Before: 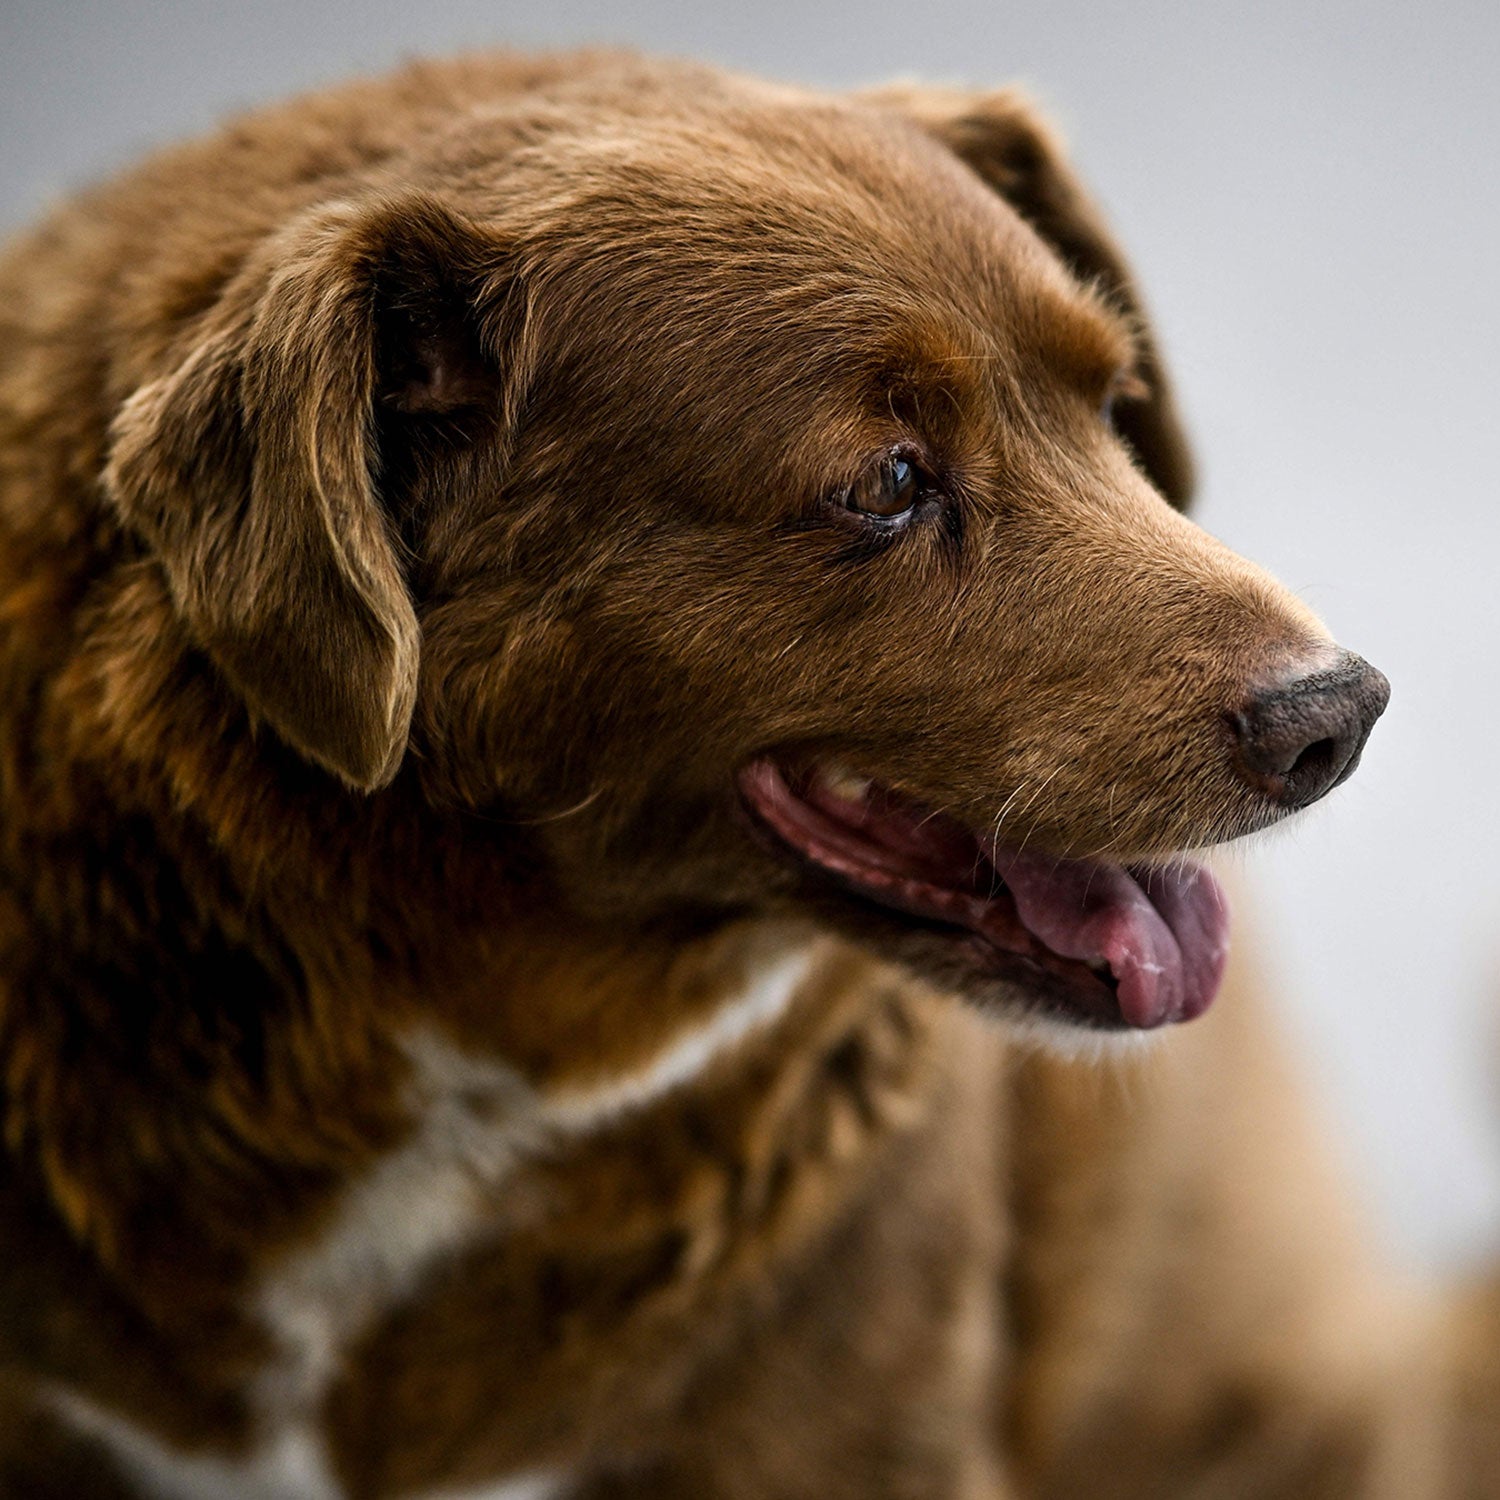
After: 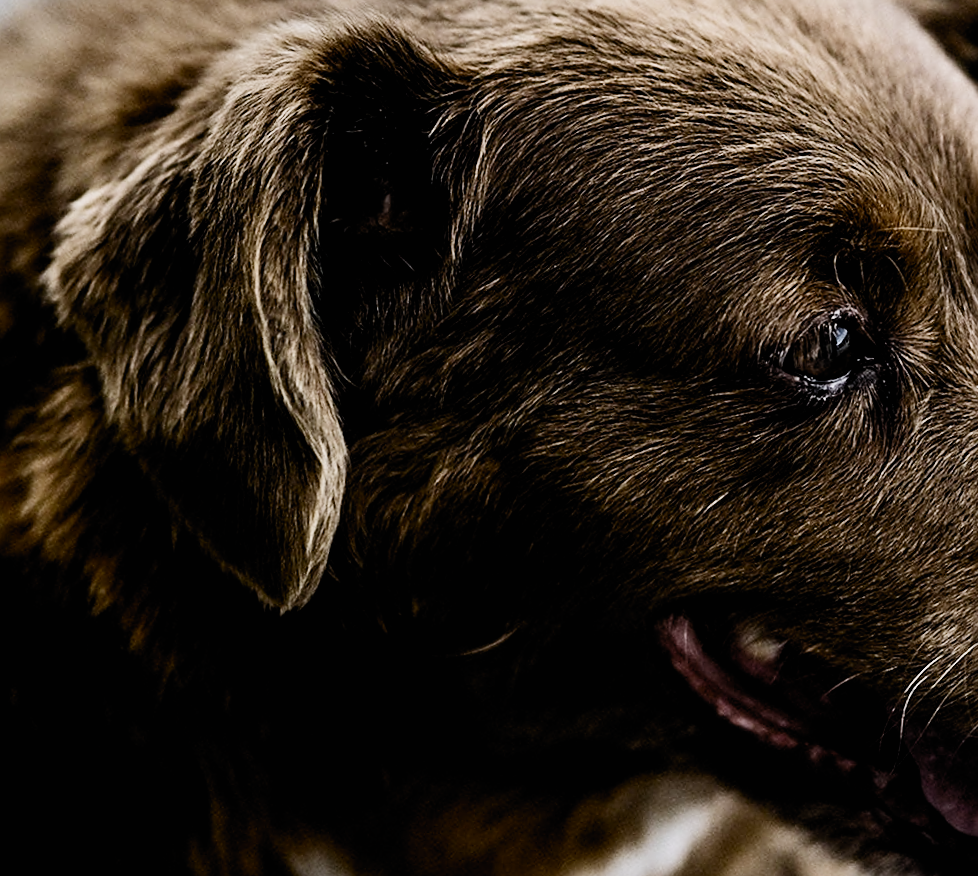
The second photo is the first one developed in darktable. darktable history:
filmic rgb: black relative exposure -5 EV, white relative exposure 3.96 EV, hardness 2.9, contrast 1.201, highlights saturation mix -29.68%, preserve chrominance no, color science v4 (2020)
crop and rotate: angle -4.71°, left 2.045%, top 6.742%, right 27.572%, bottom 30.205%
contrast brightness saturation: contrast 0.23, brightness 0.111, saturation 0.294
sharpen: on, module defaults
color calibration: illuminant as shot in camera, x 0.358, y 0.373, temperature 4628.91 K, saturation algorithm version 1 (2020)
